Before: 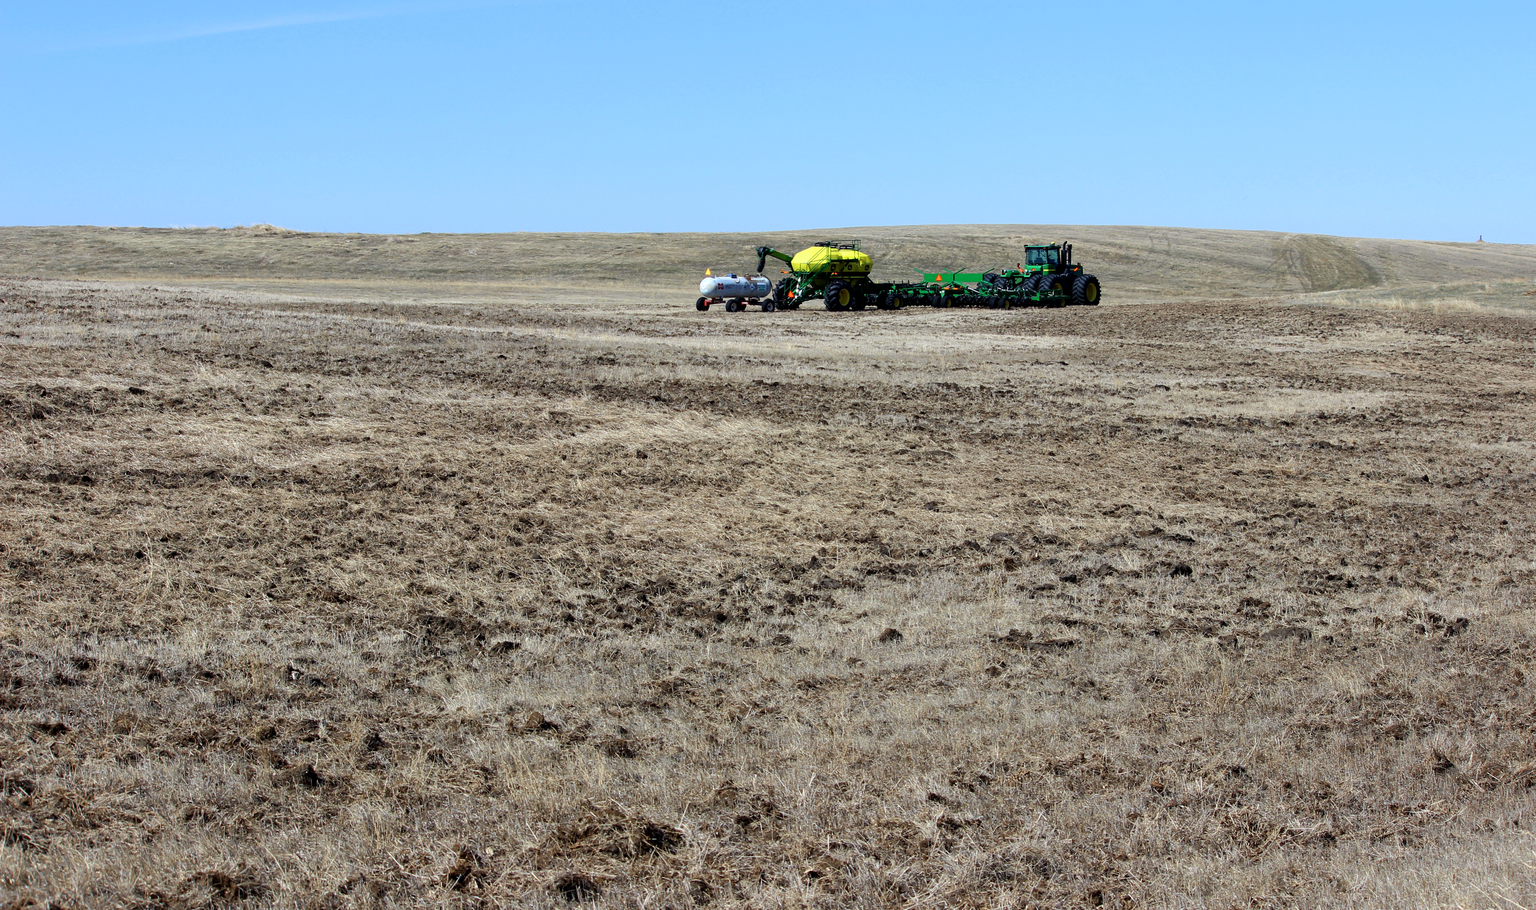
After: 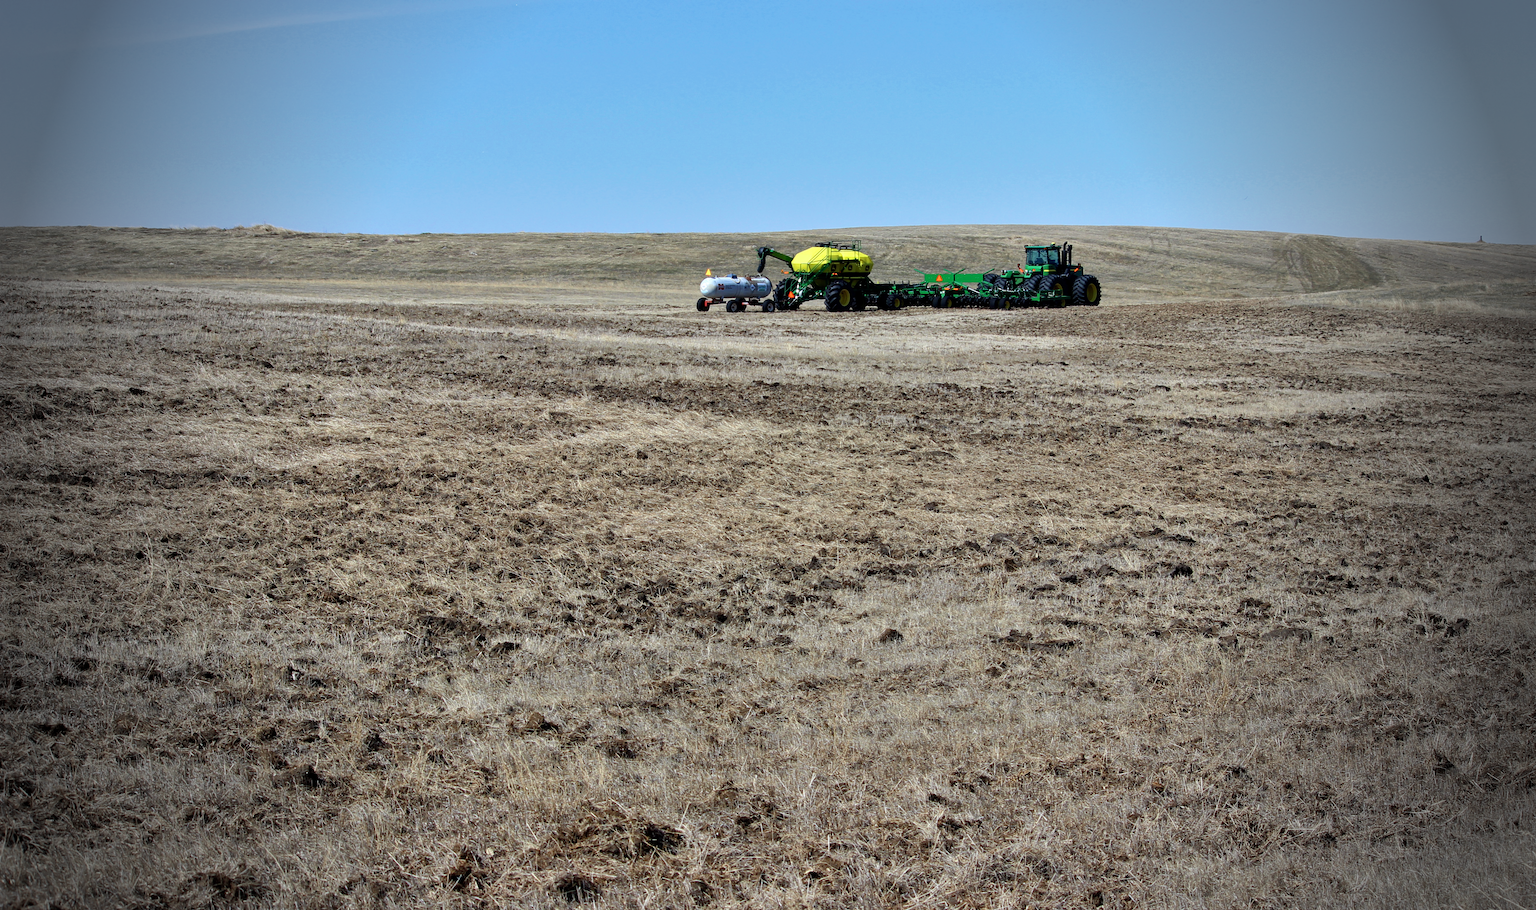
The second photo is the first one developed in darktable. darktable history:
vignetting: fall-off start 65.62%, brightness -0.73, saturation -0.479, width/height ratio 0.878
shadows and highlights: soften with gaussian
